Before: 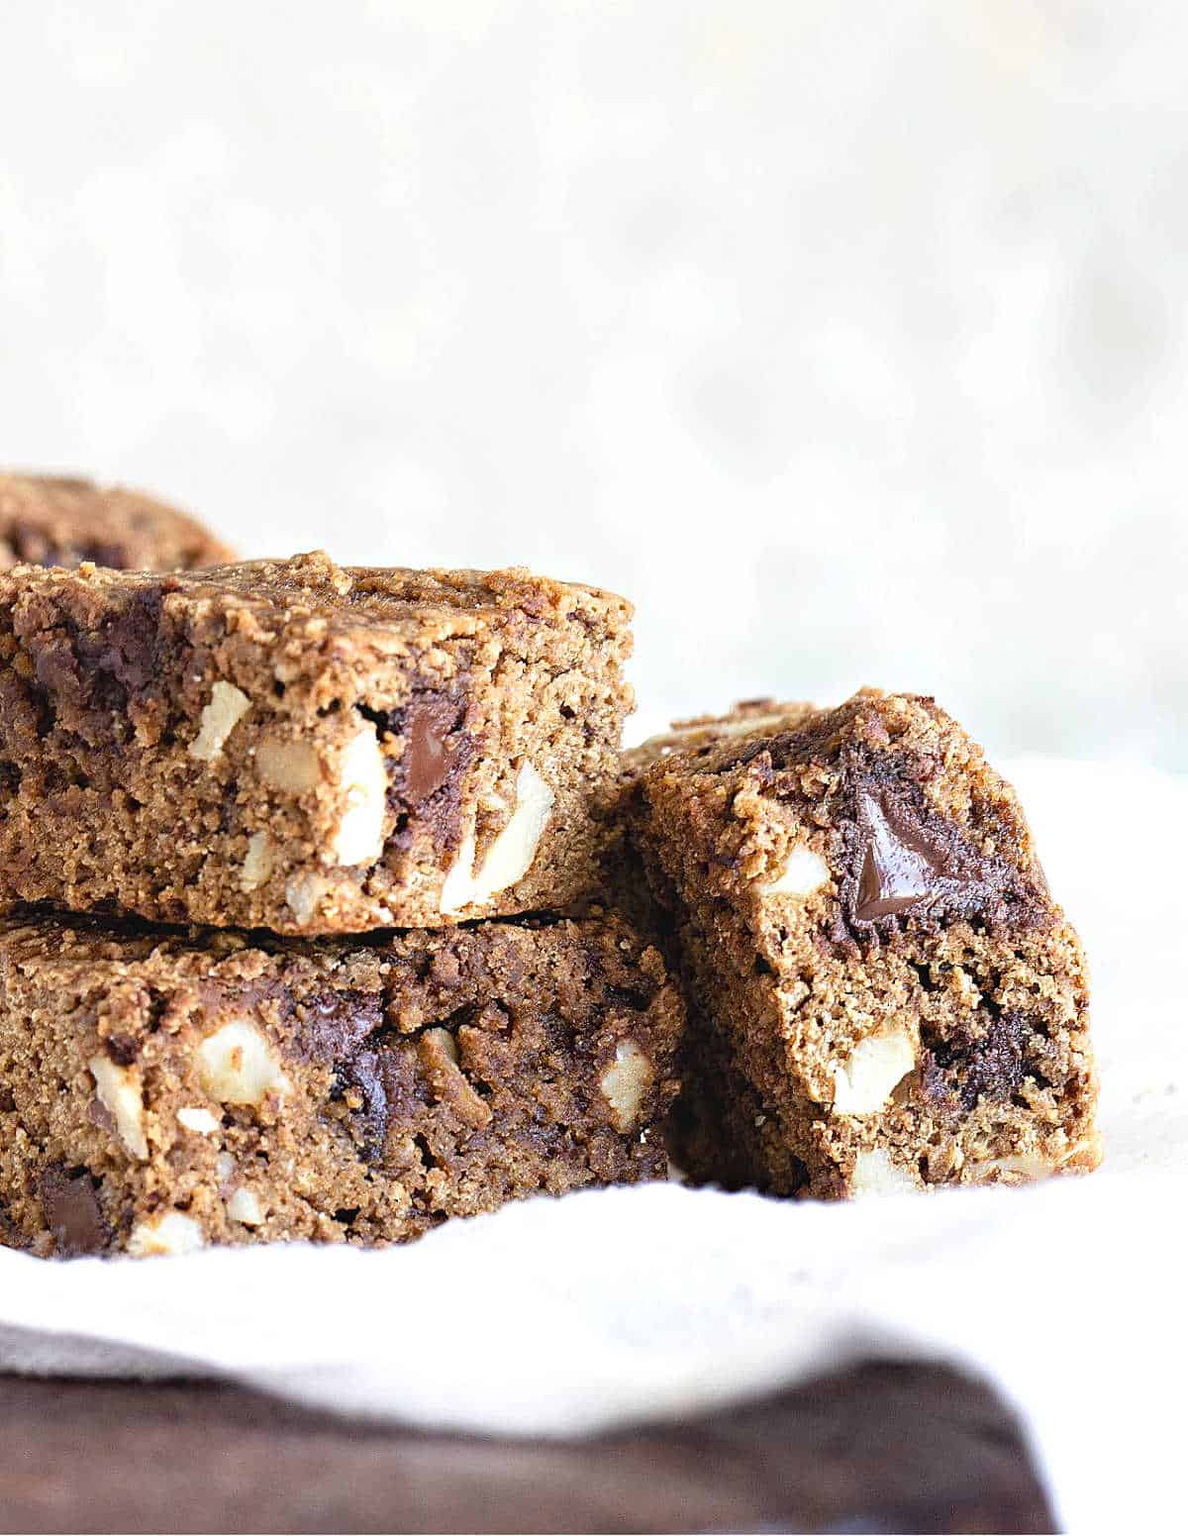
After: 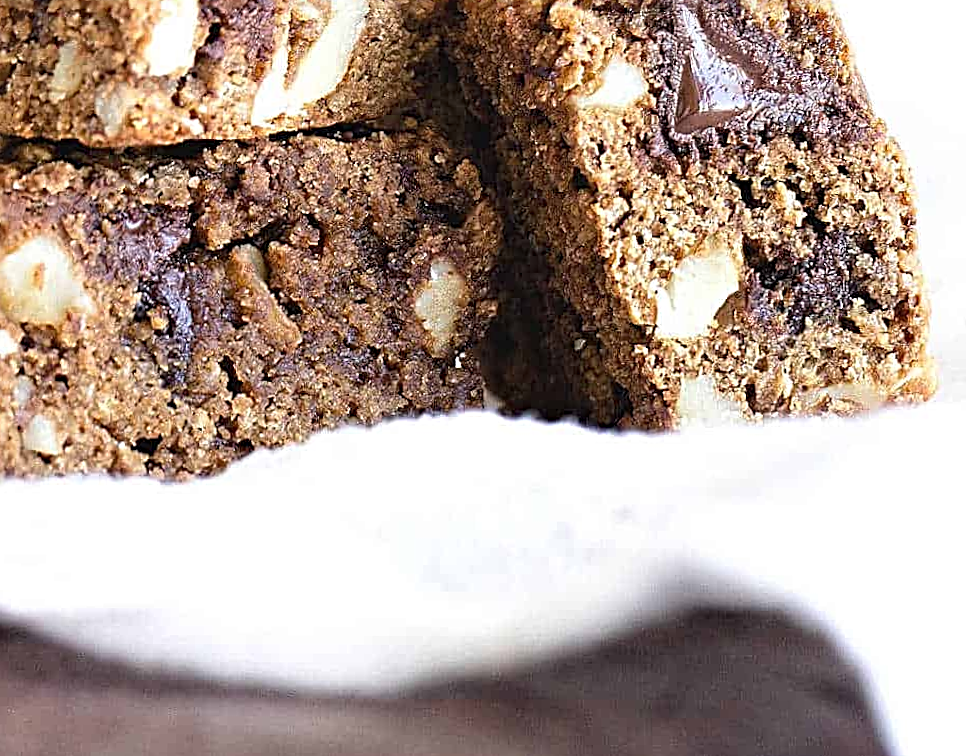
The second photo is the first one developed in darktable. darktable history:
sharpen: radius 3.119
crop and rotate: left 13.306%, top 48.129%, bottom 2.928%
rotate and perspective: rotation 0.215°, lens shift (vertical) -0.139, crop left 0.069, crop right 0.939, crop top 0.002, crop bottom 0.996
white balance: emerald 1
